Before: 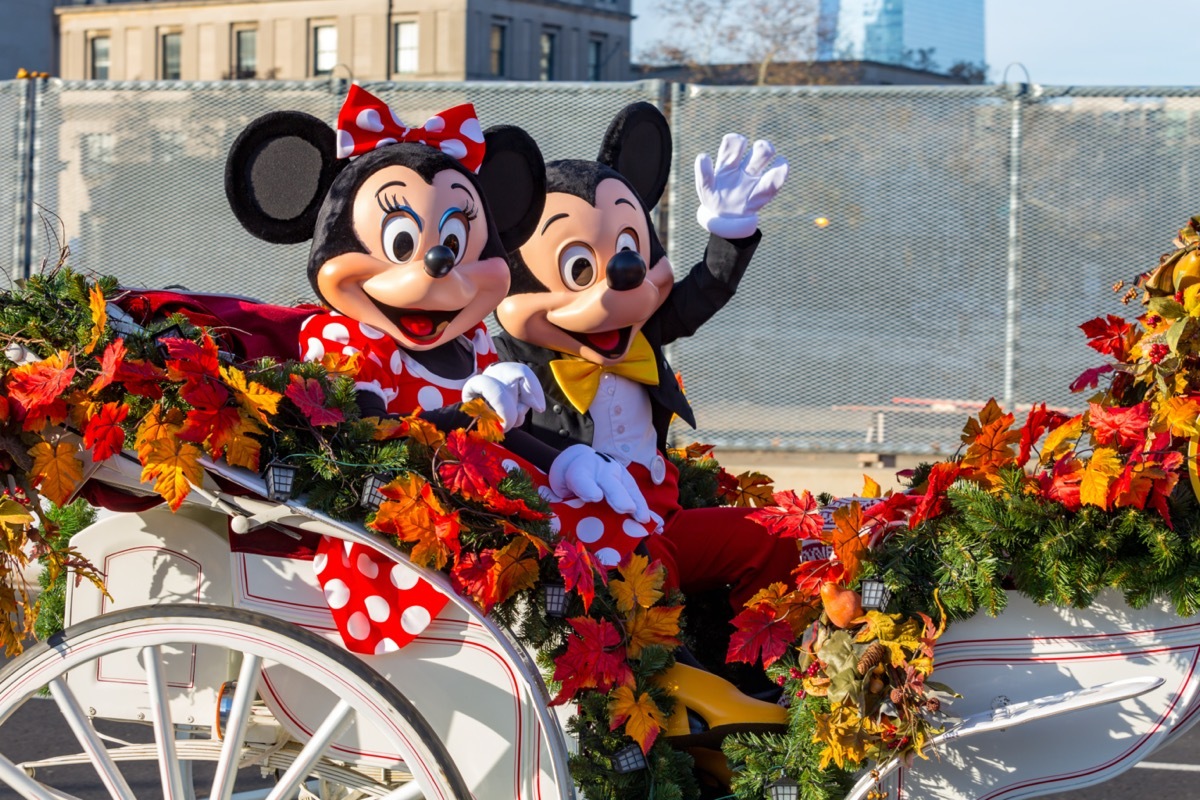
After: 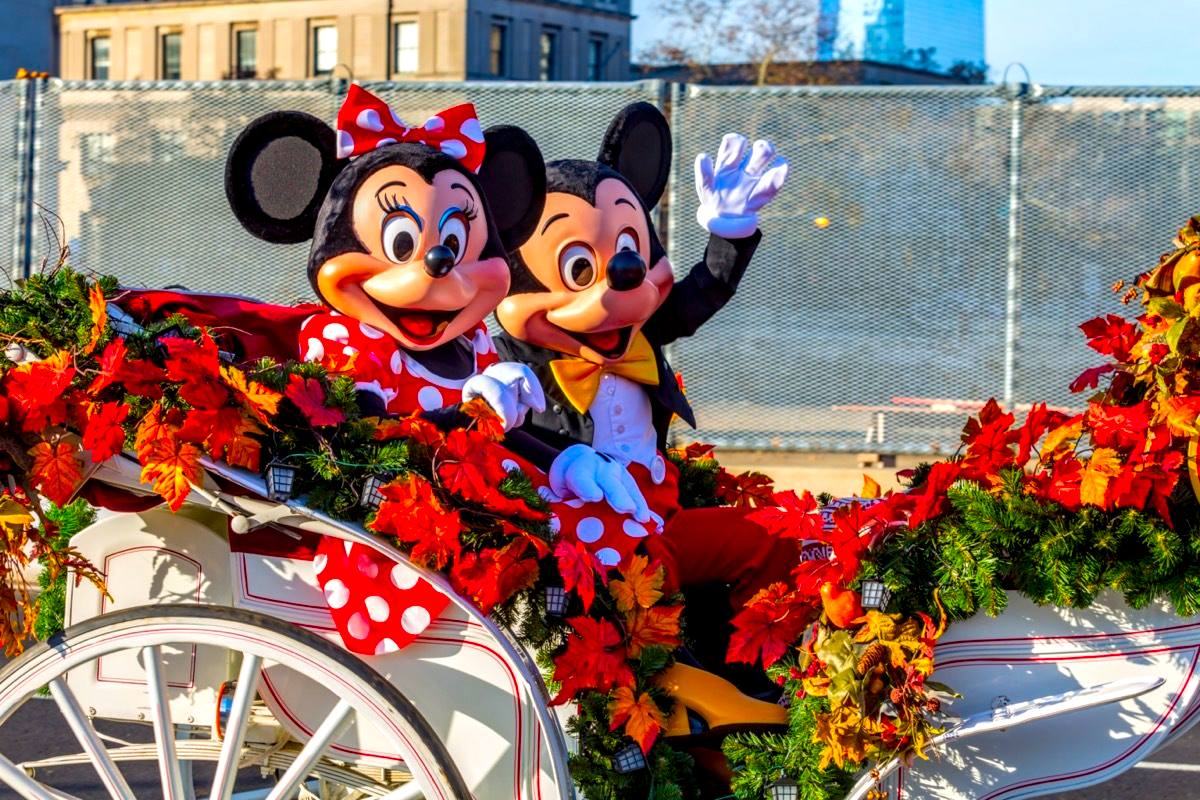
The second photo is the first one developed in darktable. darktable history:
local contrast: highlights 28%, detail 150%
color correction: highlights b* 0.001, saturation 1.81
